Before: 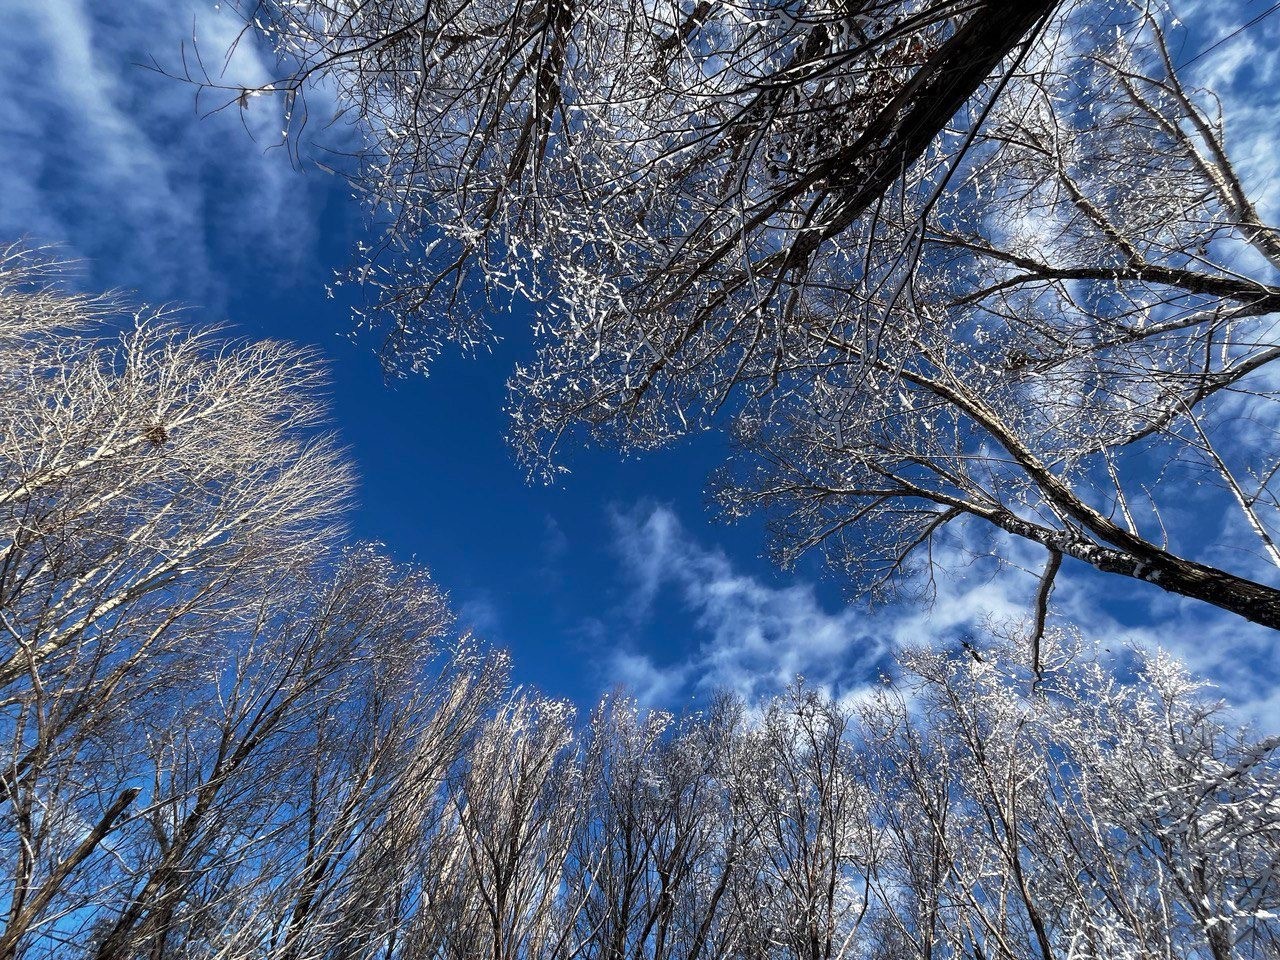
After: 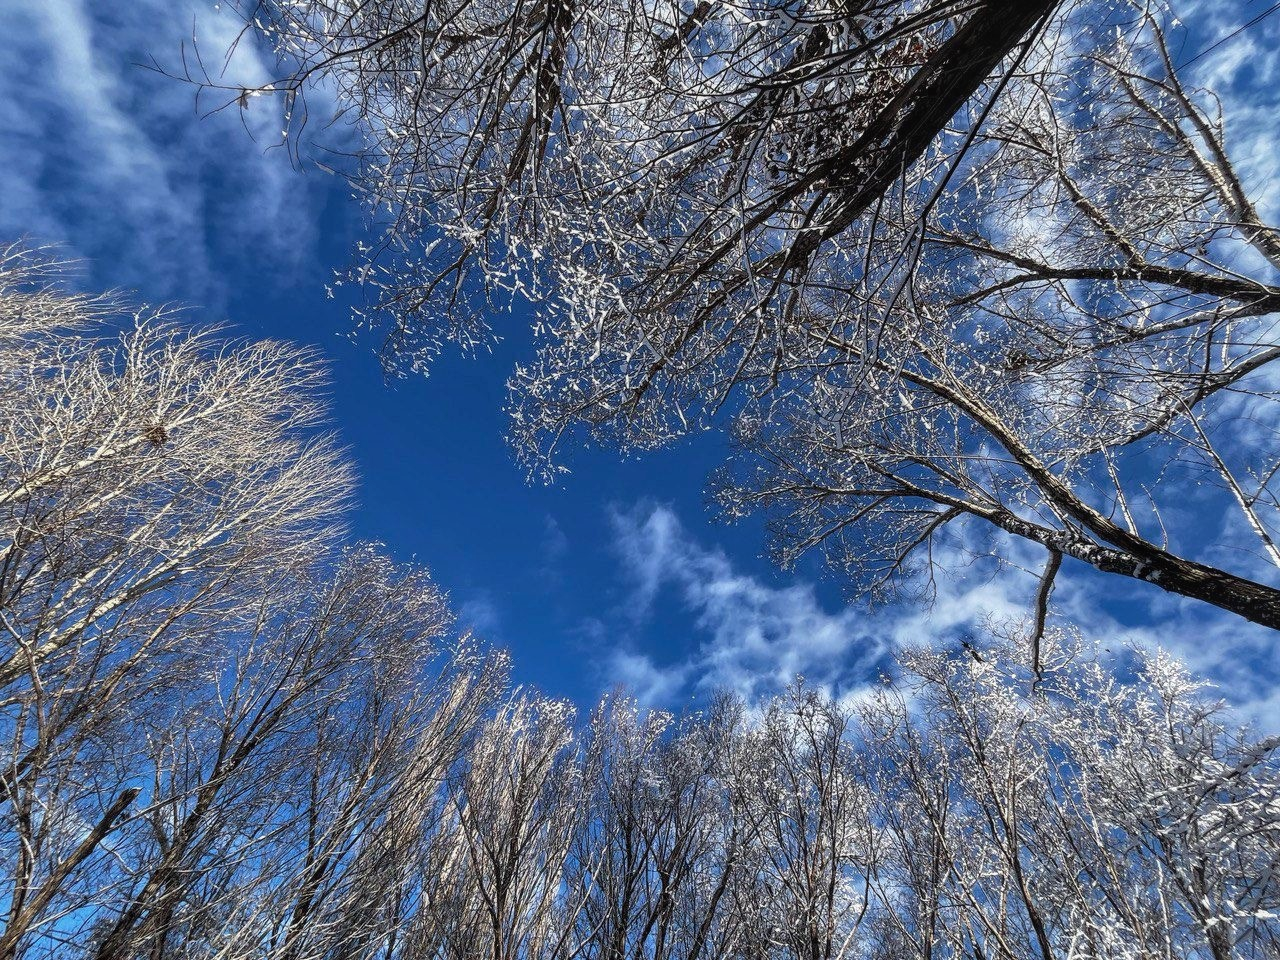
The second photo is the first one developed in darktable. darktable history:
shadows and highlights: soften with gaussian
local contrast: detail 110%
